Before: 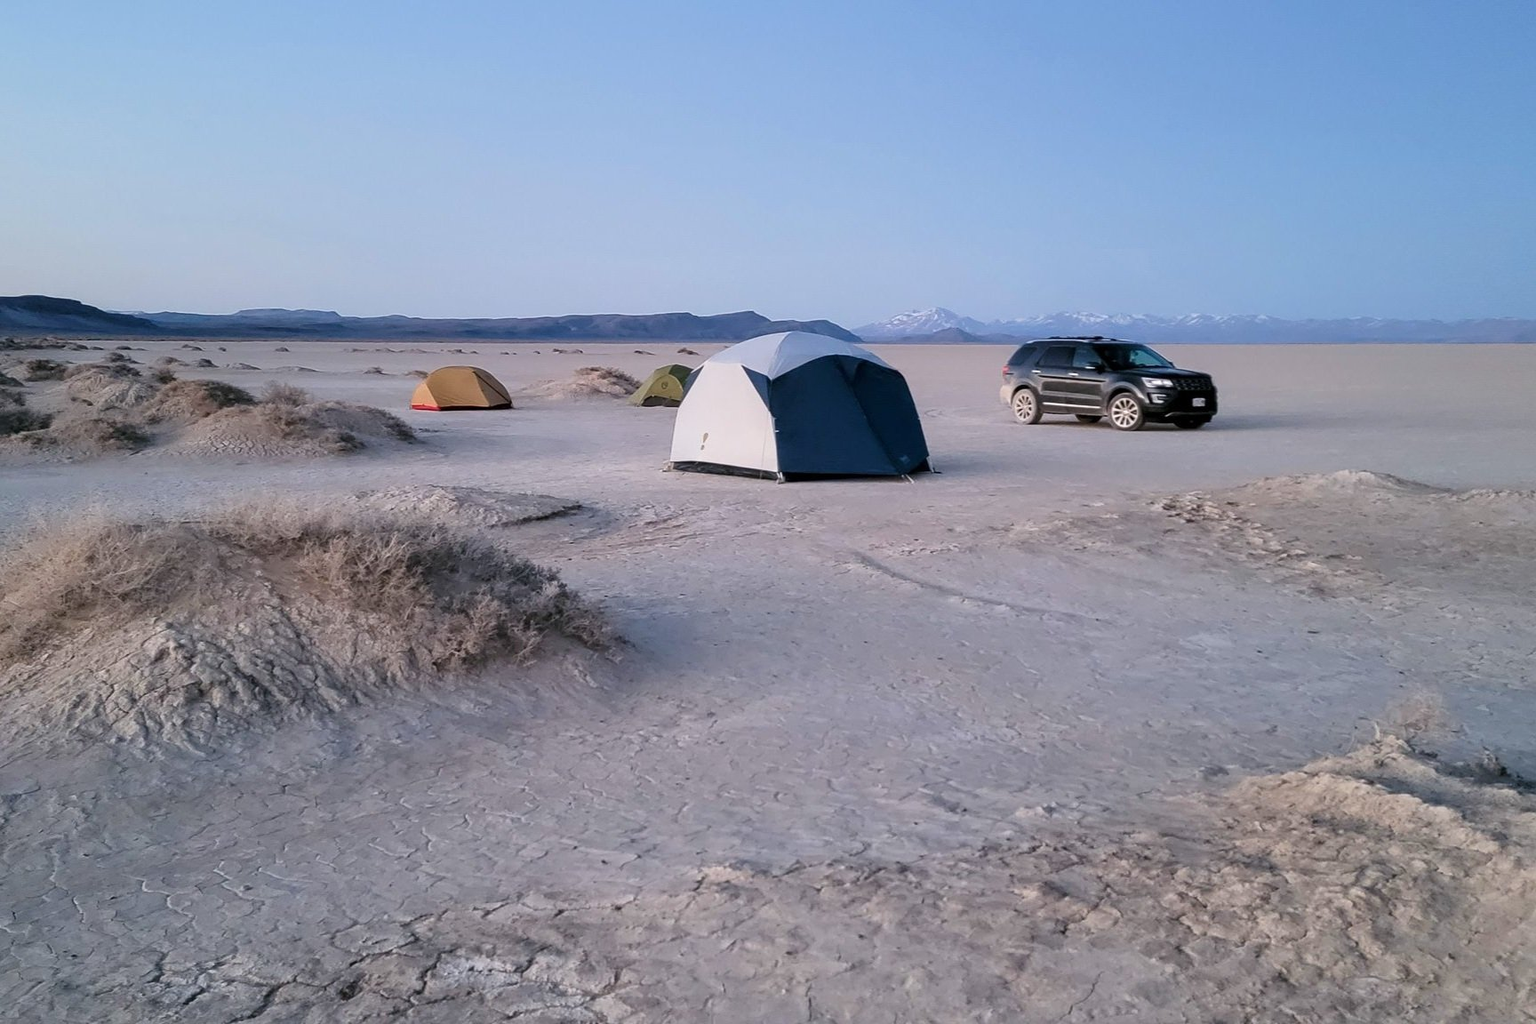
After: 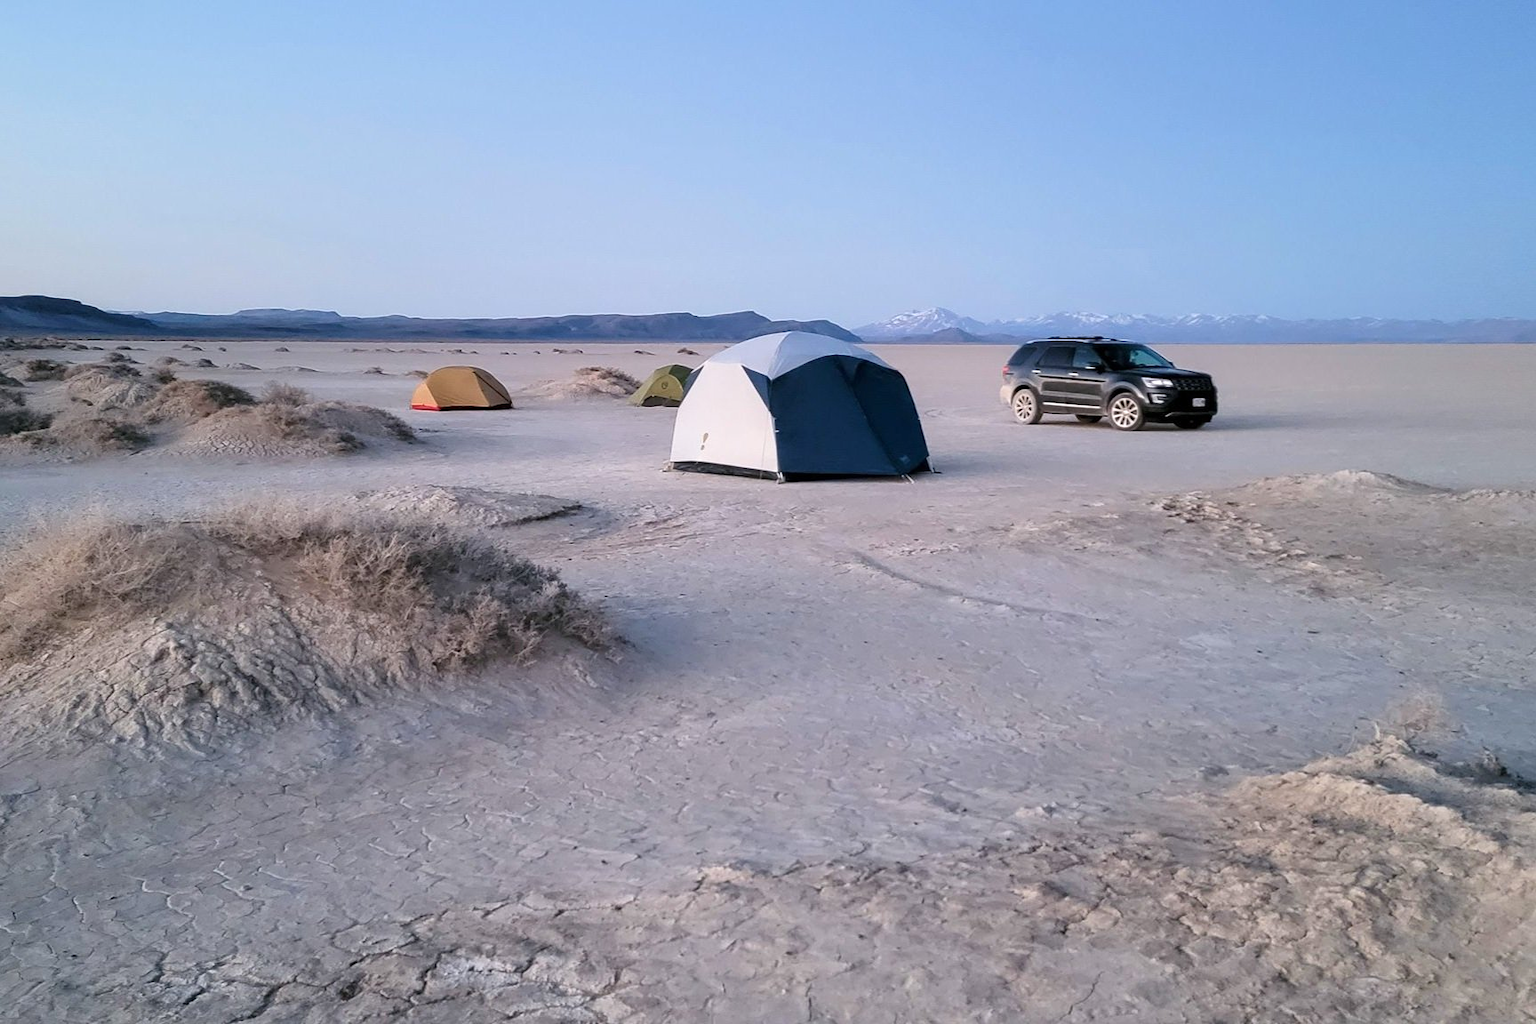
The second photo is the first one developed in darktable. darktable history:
exposure: exposure 0.2 EV, compensate highlight preservation false
tone equalizer: on, module defaults
